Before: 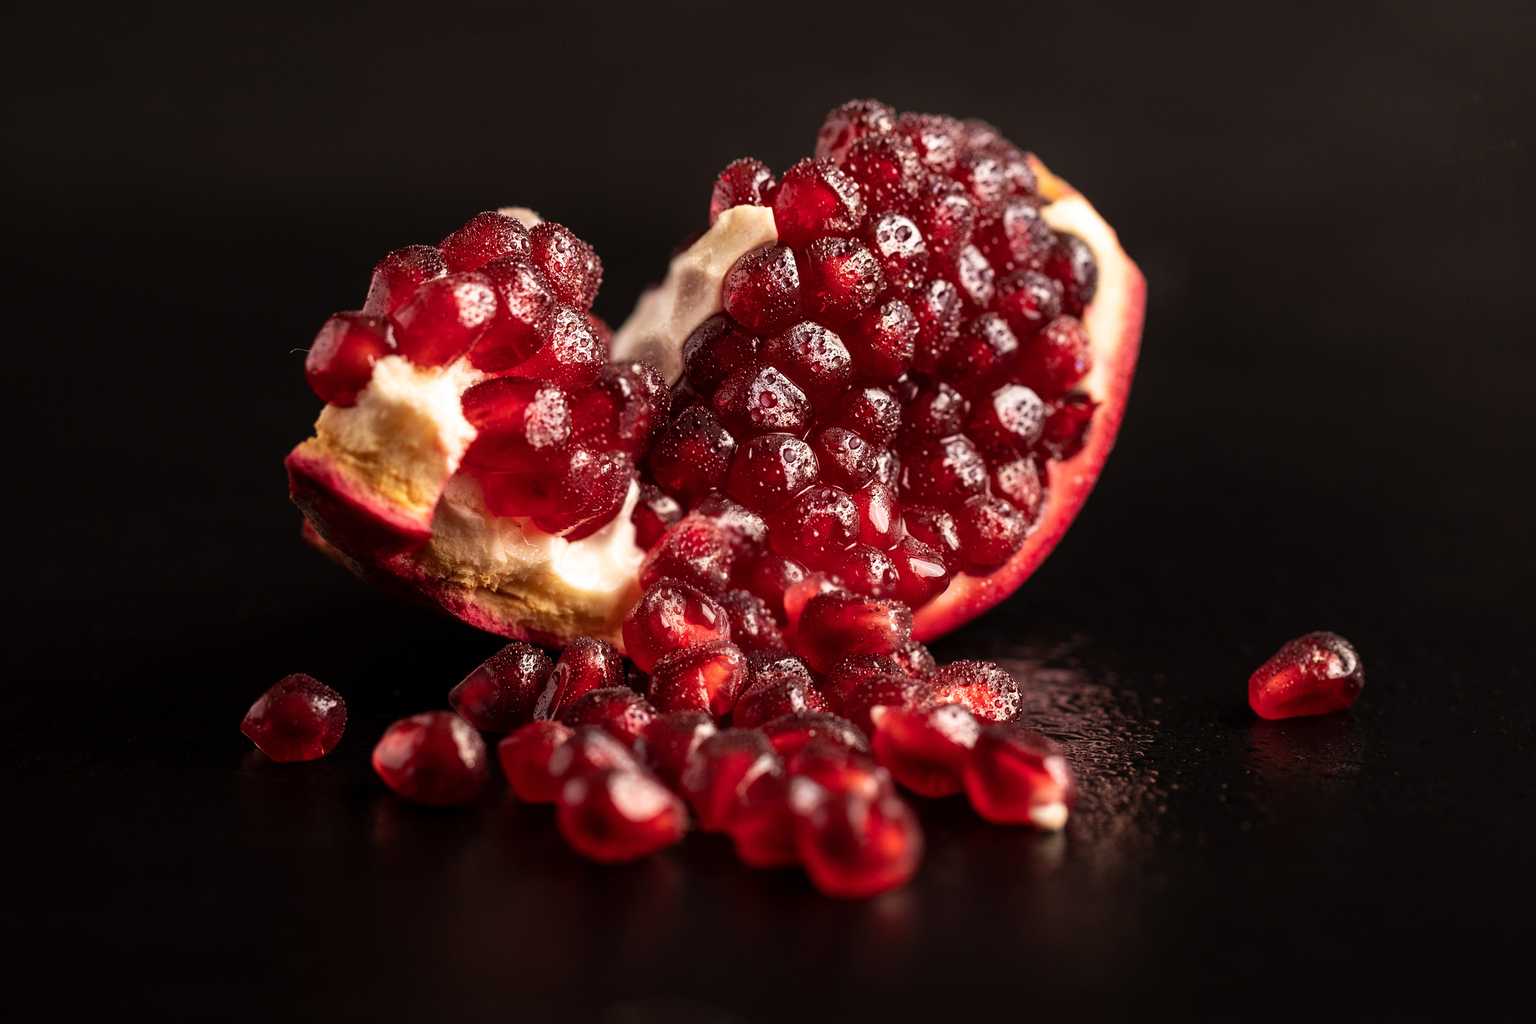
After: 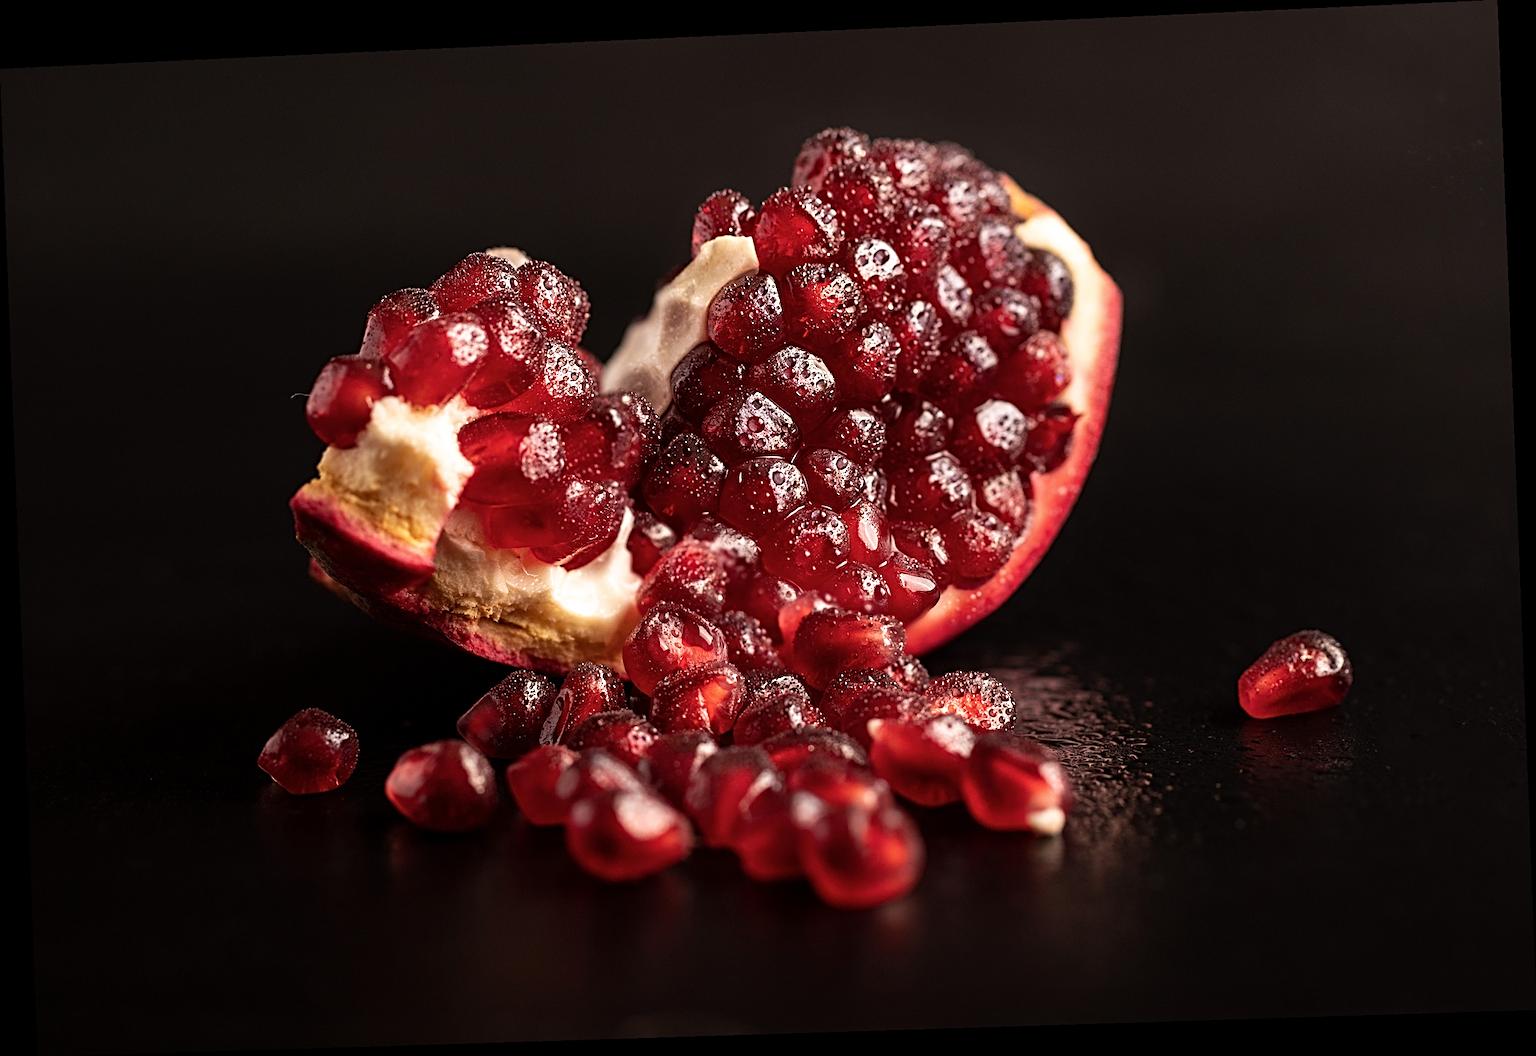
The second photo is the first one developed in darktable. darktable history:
rotate and perspective: rotation -2.22°, lens shift (horizontal) -0.022, automatic cropping off
sharpen: radius 4
contrast brightness saturation: saturation -0.05
